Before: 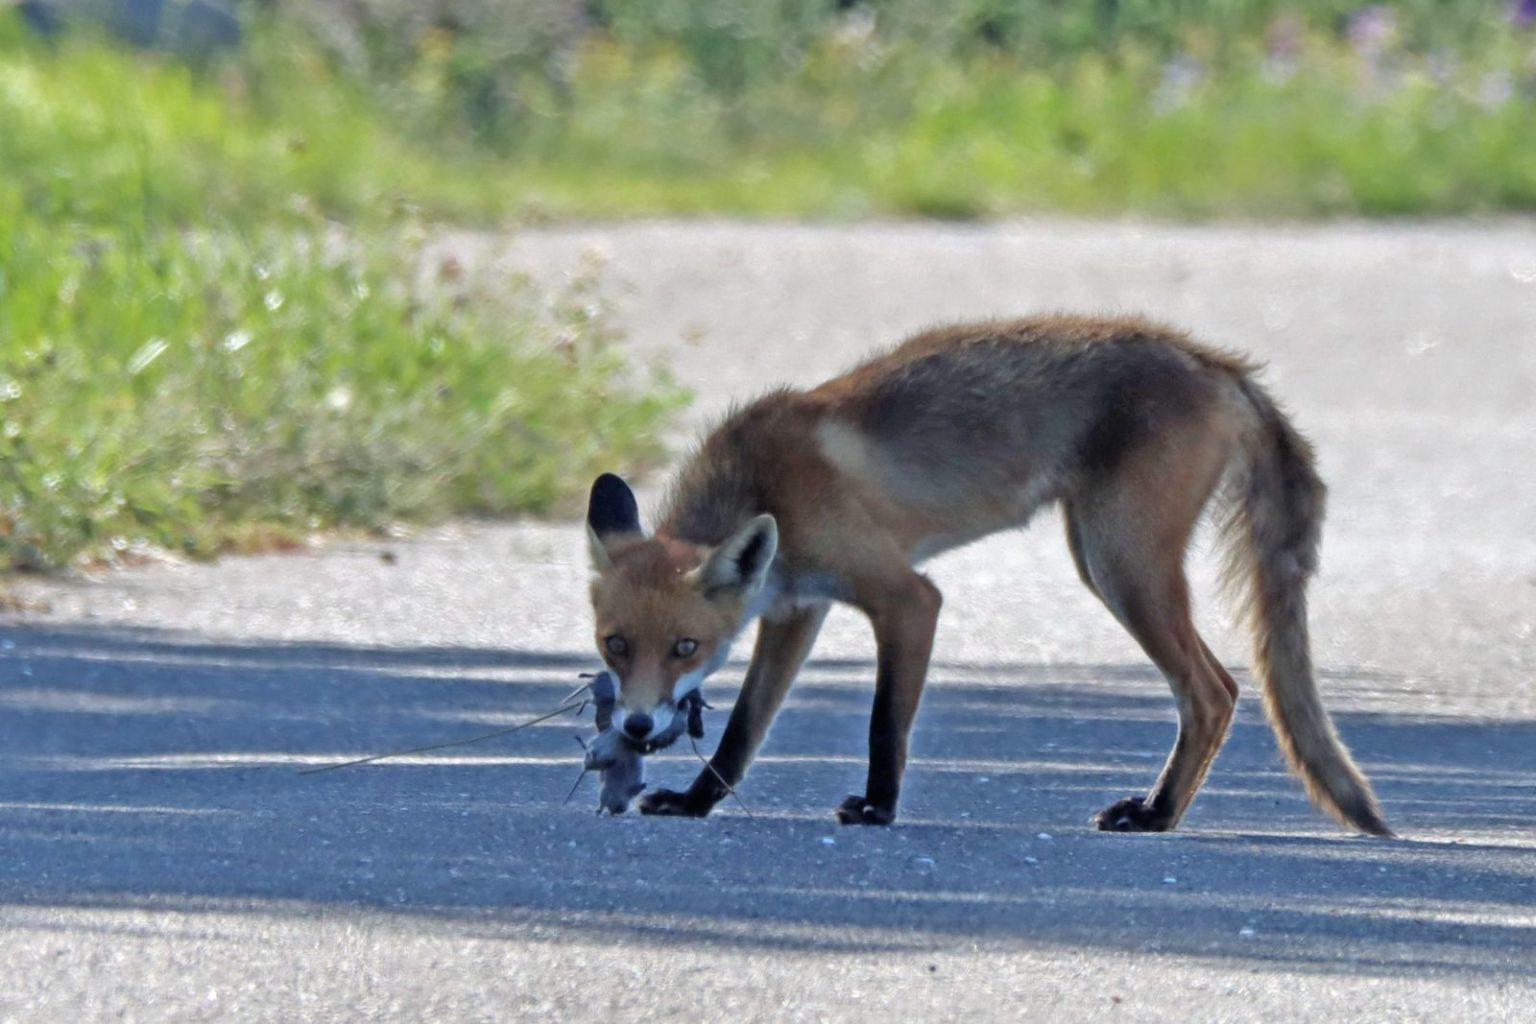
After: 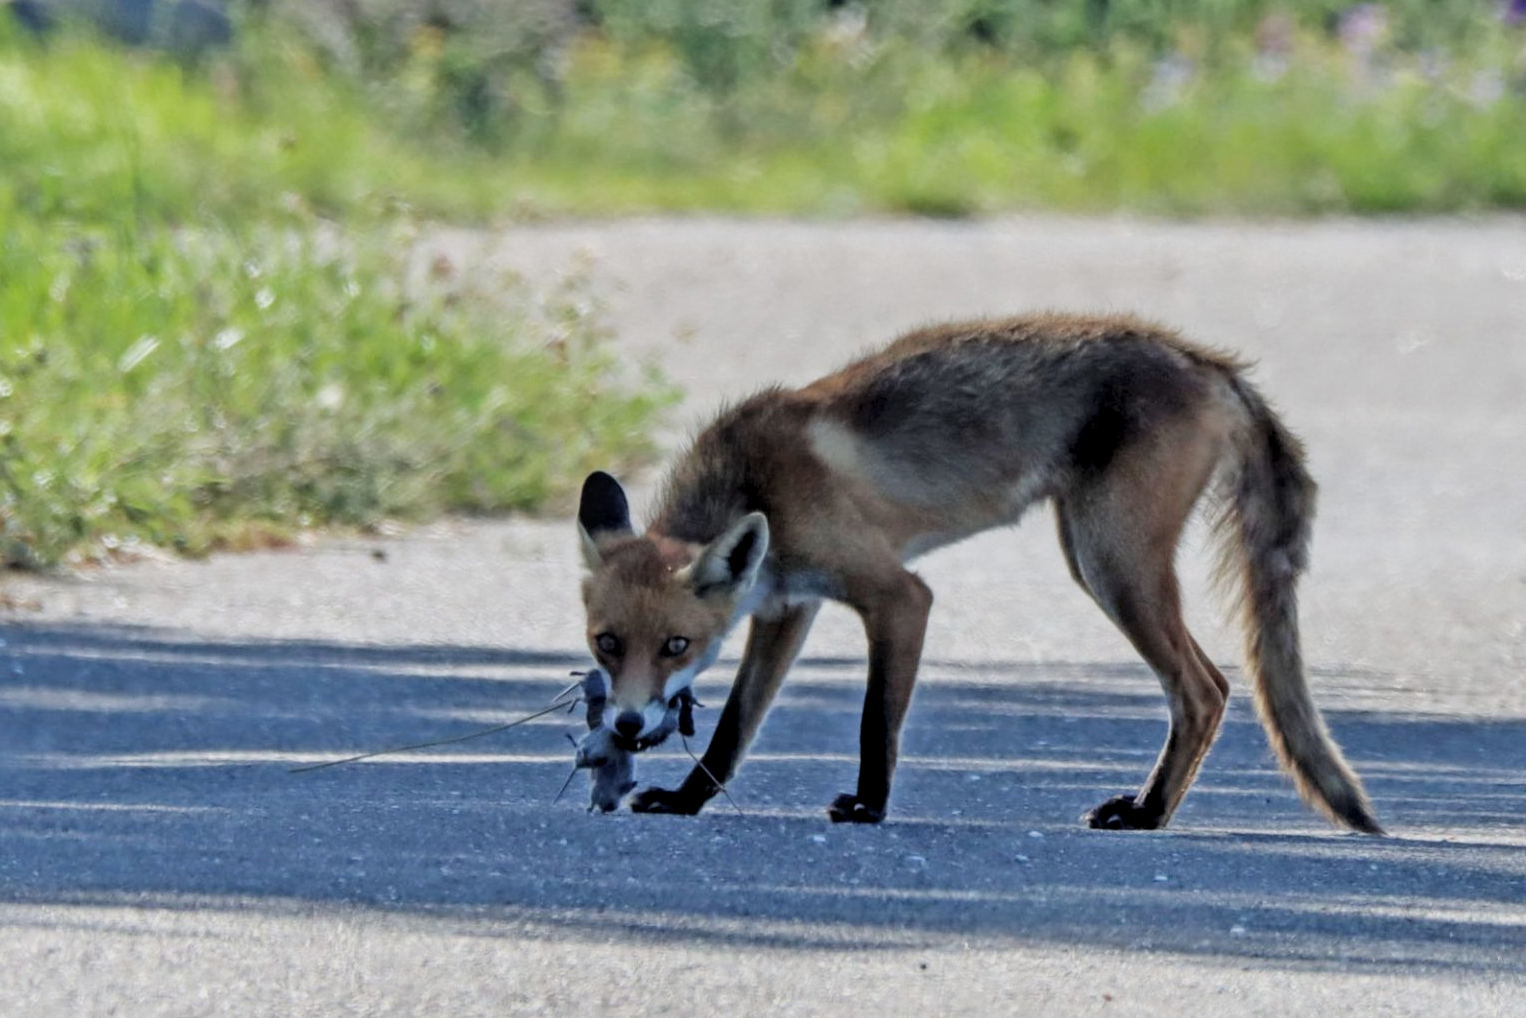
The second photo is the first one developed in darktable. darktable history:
crop and rotate: left 0.63%, top 0.279%, bottom 0.299%
filmic rgb: middle gray luminance 28.75%, black relative exposure -10.28 EV, white relative exposure 5.49 EV, target black luminance 0%, hardness 3.97, latitude 1.19%, contrast 1.127, highlights saturation mix 4.27%, shadows ↔ highlights balance 15.2%
local contrast: on, module defaults
